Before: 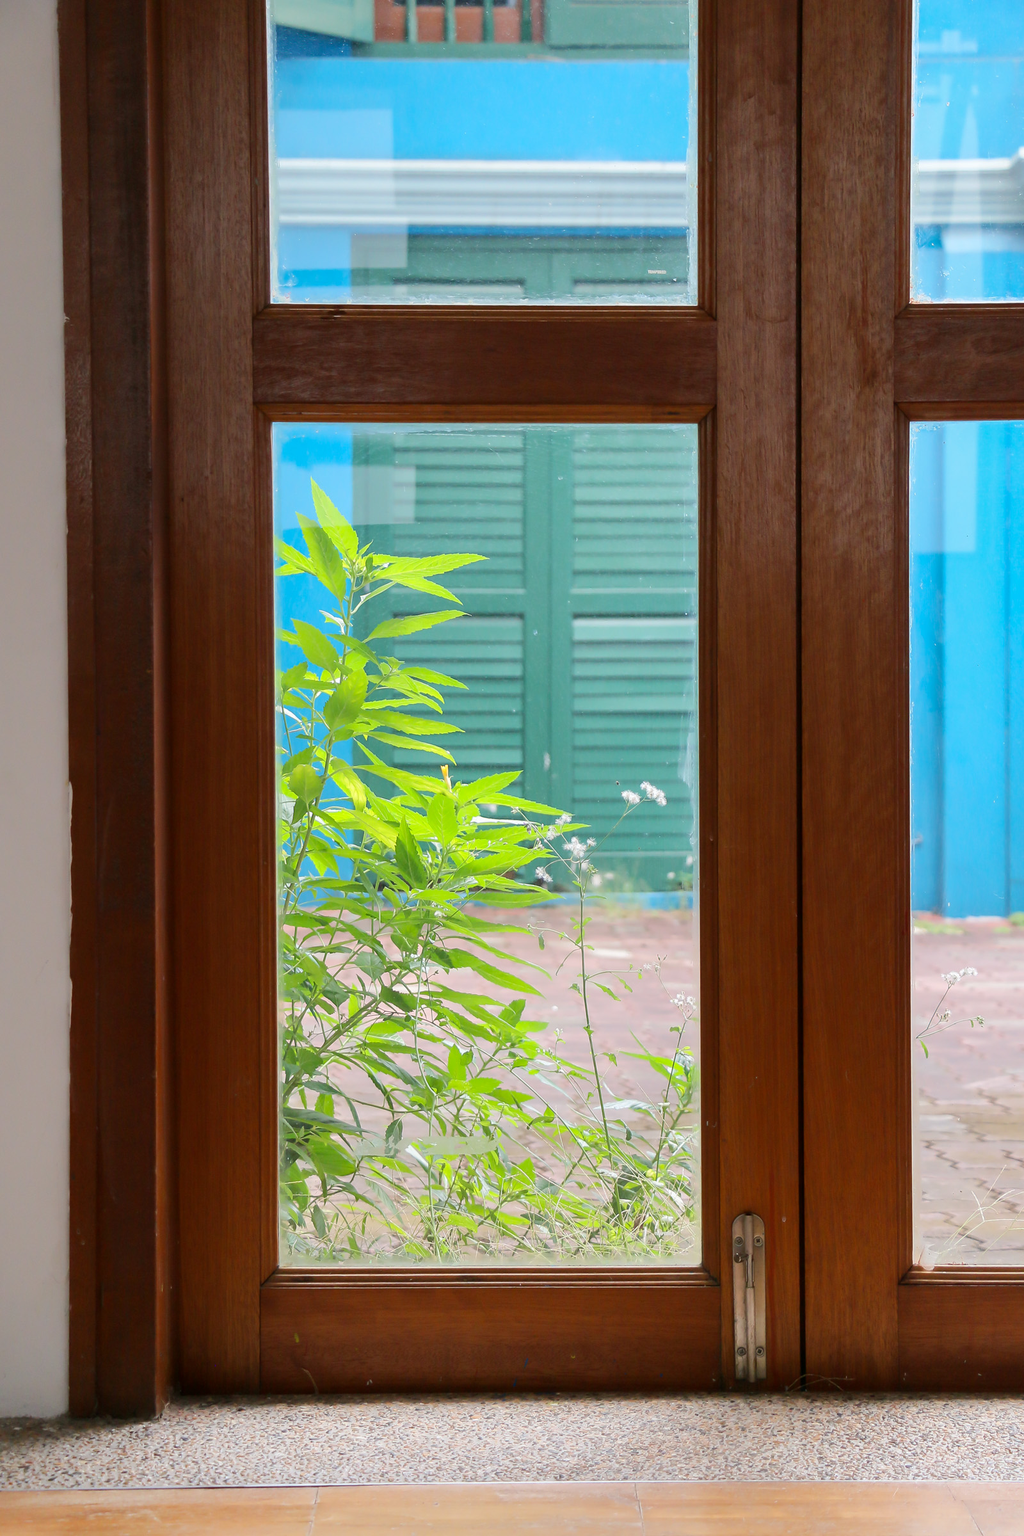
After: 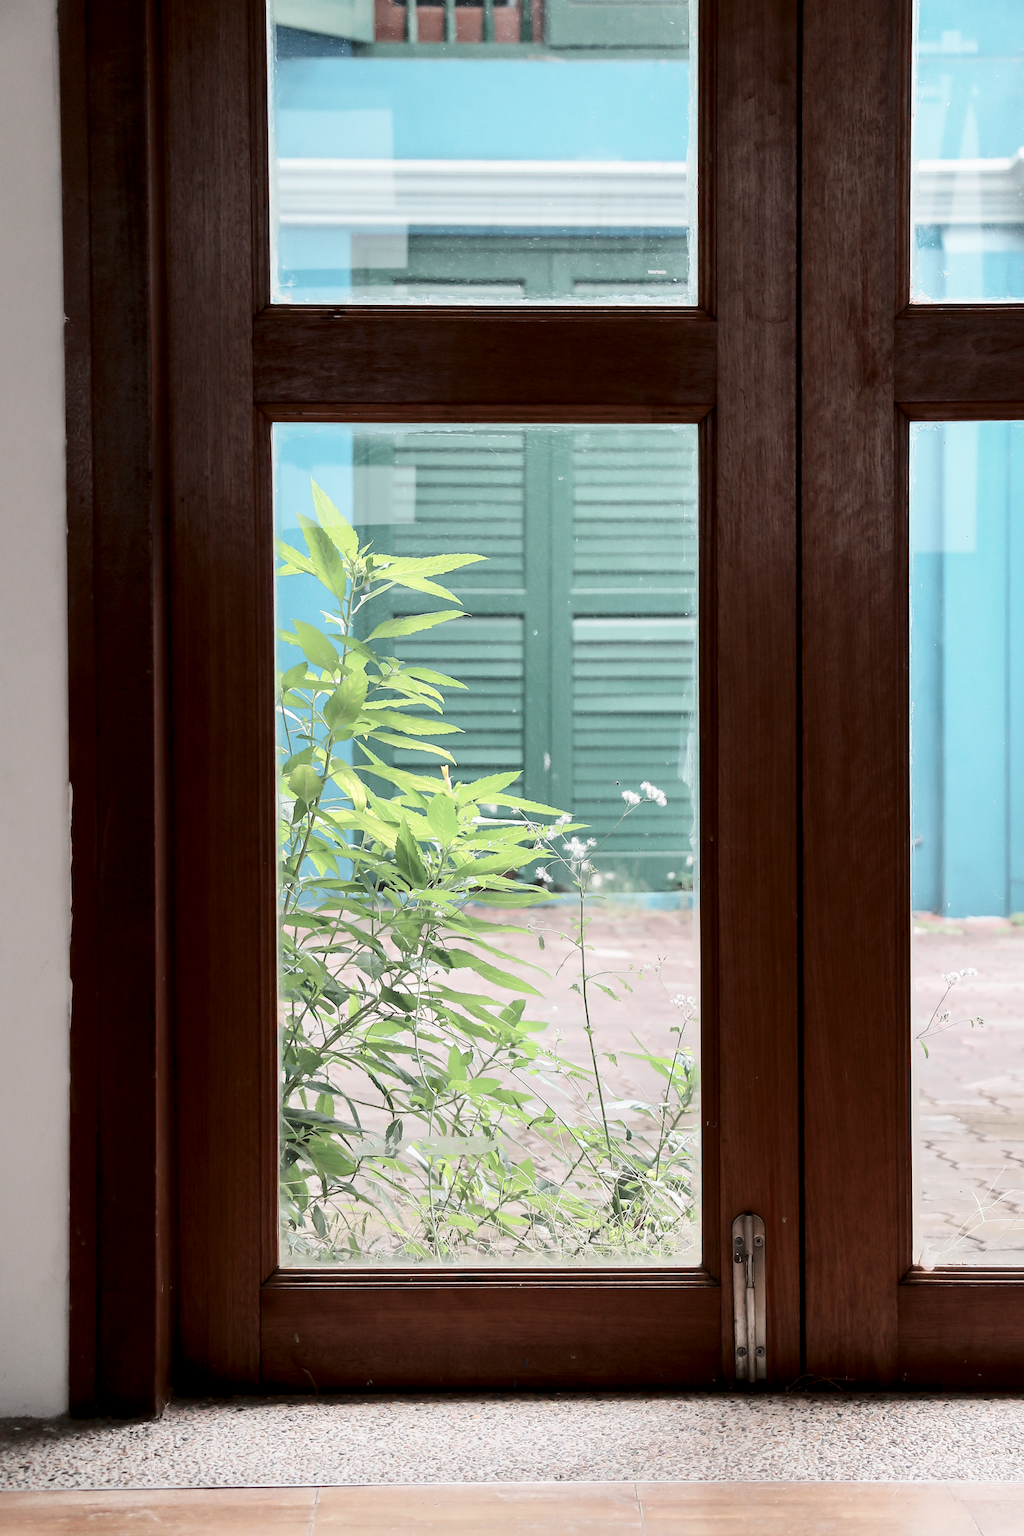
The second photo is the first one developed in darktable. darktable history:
tone curve: curves: ch0 [(0, 0) (0.003, 0.003) (0.011, 0.012) (0.025, 0.027) (0.044, 0.048) (0.069, 0.075) (0.1, 0.108) (0.136, 0.147) (0.177, 0.192) (0.224, 0.243) (0.277, 0.3) (0.335, 0.363) (0.399, 0.433) (0.468, 0.508) (0.543, 0.589) (0.623, 0.676) (0.709, 0.769) (0.801, 0.868) (0.898, 0.949) (1, 1)], preserve colors none
color look up table: target L [75.68, 67.32, 44.87, 26.43, 199.98, 100, 65.45, 63.68, 53.62, 41.97, 21.17, 54.36, 49.41, 35.53, 18.6, 85.72, 78.86, 68.1, 66.8, 48.6, 43.24, 44.94, 19.86, 7.757, 0 ×25], target a [-3.477, -11.77, -20.06, -7.187, 0.057, -0.002, 5.504, 9.918, 17.5, 27.47, 7.356, 1.67, 24.17, 0.933, 8.776, -0.415, -1.173, -14.88, -1.672, -13.81, -1.292, -3.664, -0.946, -0.507, 0 ×25], target b [33.11, 21.28, 12.37, 7.662, -0.029, 0.022, 29.83, 5.443, 24.34, 8.032, 5.103, -11.57, -7.575, -22.47, -8.546, -0.774, -0.951, -2.814, -1.786, -13.04, -1.564, -12.17, -0.956, -0.039, 0 ×25], num patches 24
